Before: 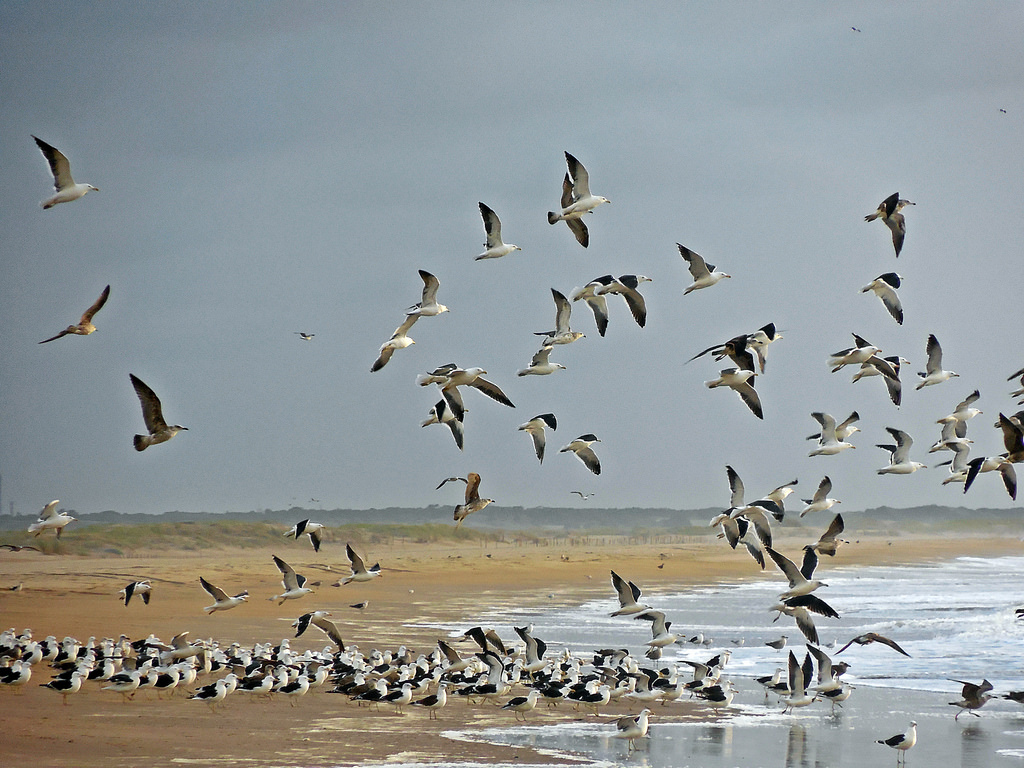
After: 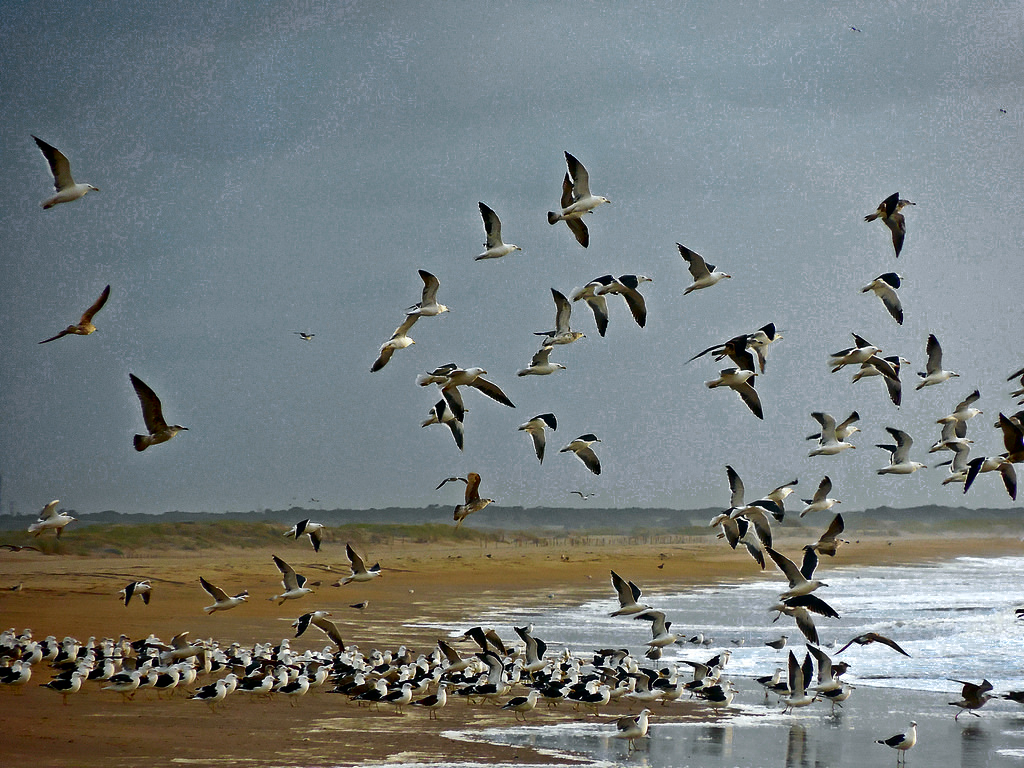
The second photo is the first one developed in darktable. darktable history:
contrast brightness saturation: contrast 0.1, brightness -0.26, saturation 0.14
color zones: curves: ch0 [(0.203, 0.433) (0.607, 0.517) (0.697, 0.696) (0.705, 0.897)]
